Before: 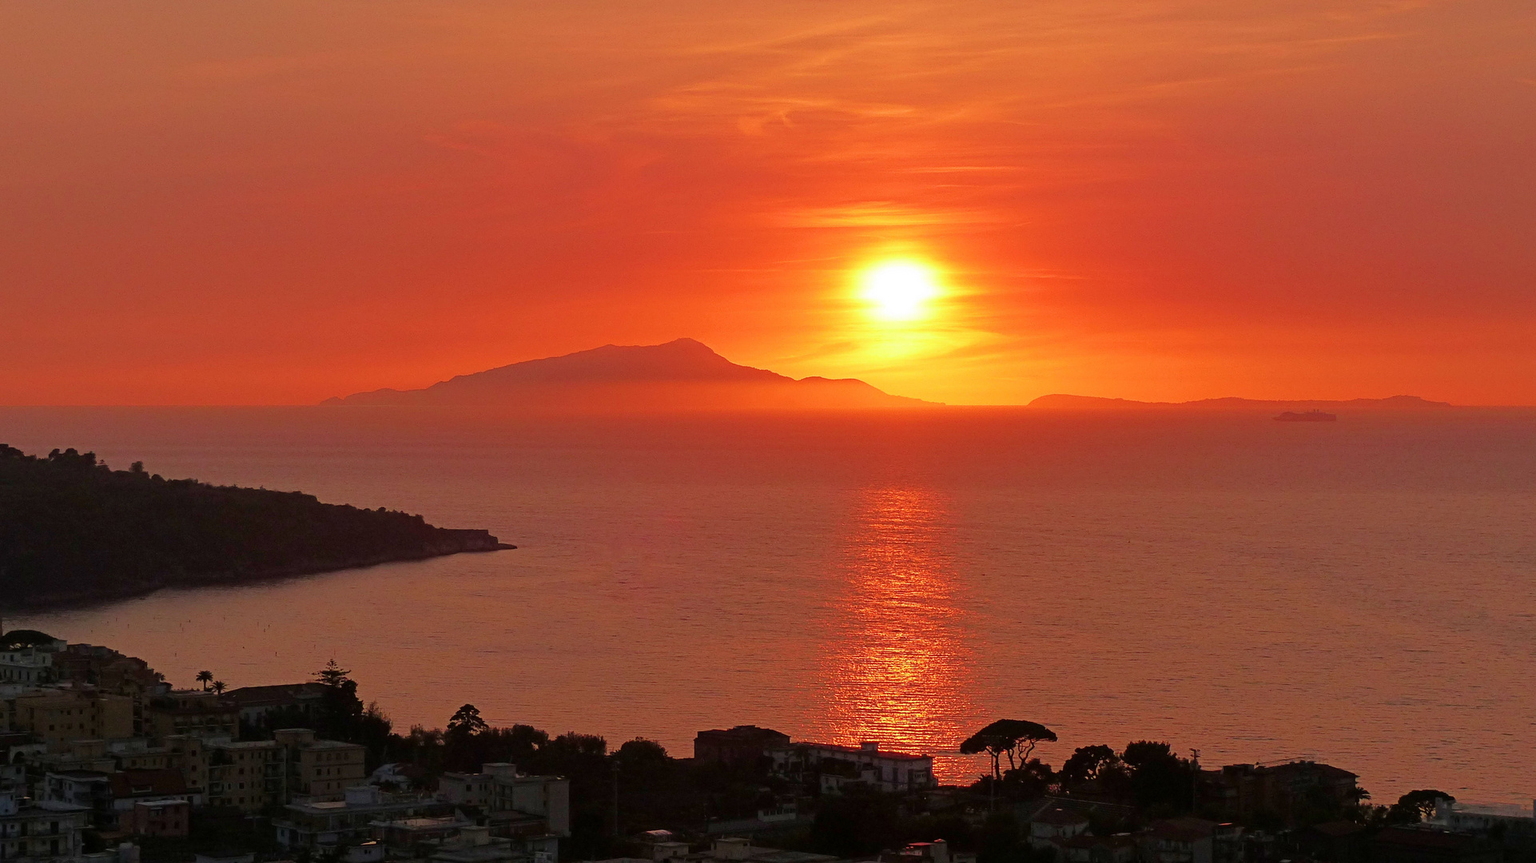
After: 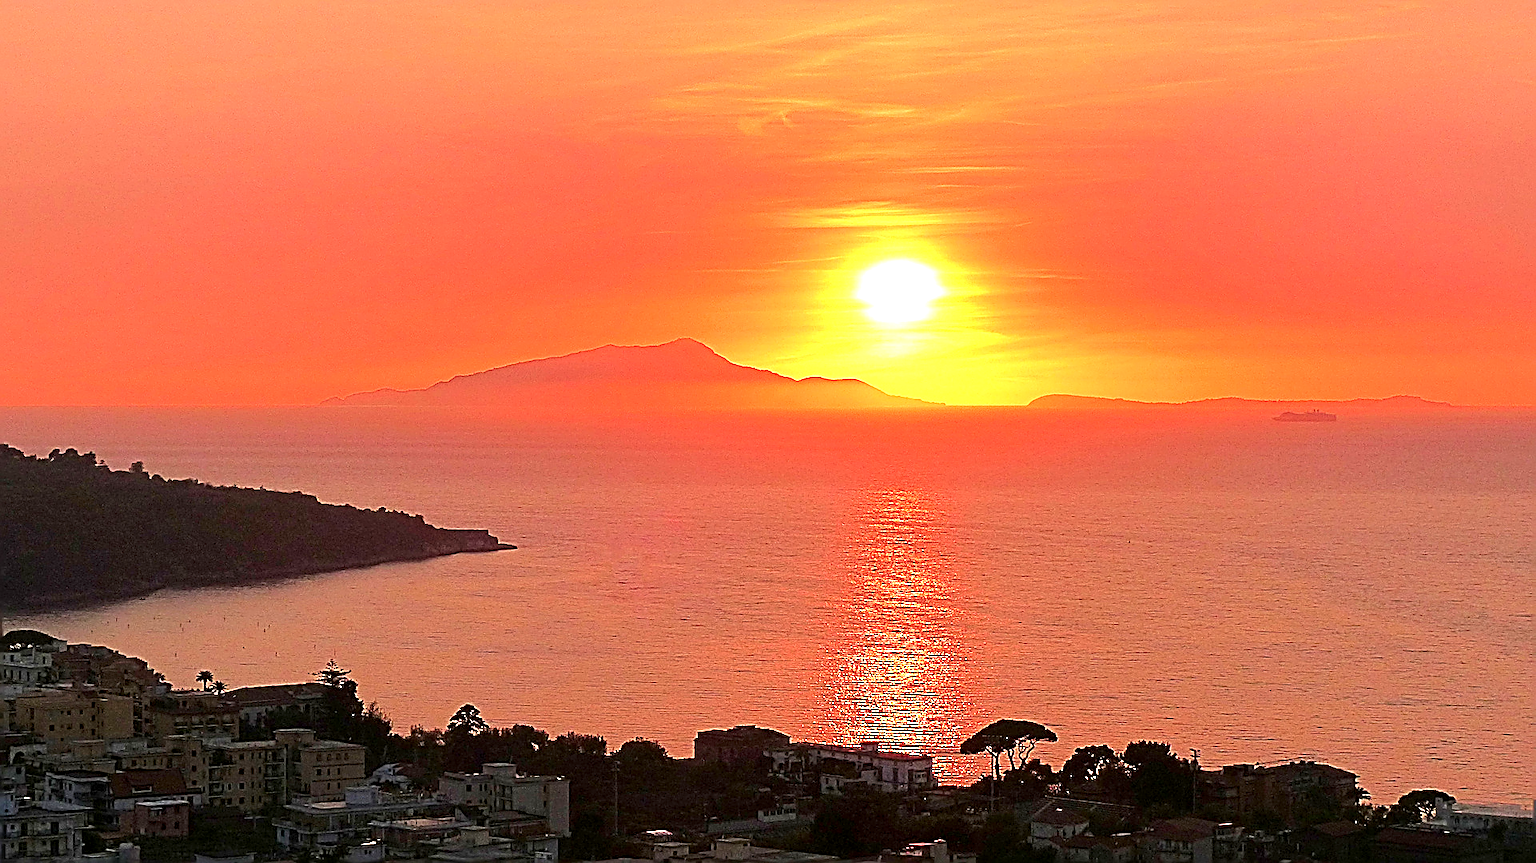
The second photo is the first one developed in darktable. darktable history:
exposure: black level correction 0.001, exposure 0.955 EV, compensate exposure bias true, compensate highlight preservation false
sharpen: amount 1.861
